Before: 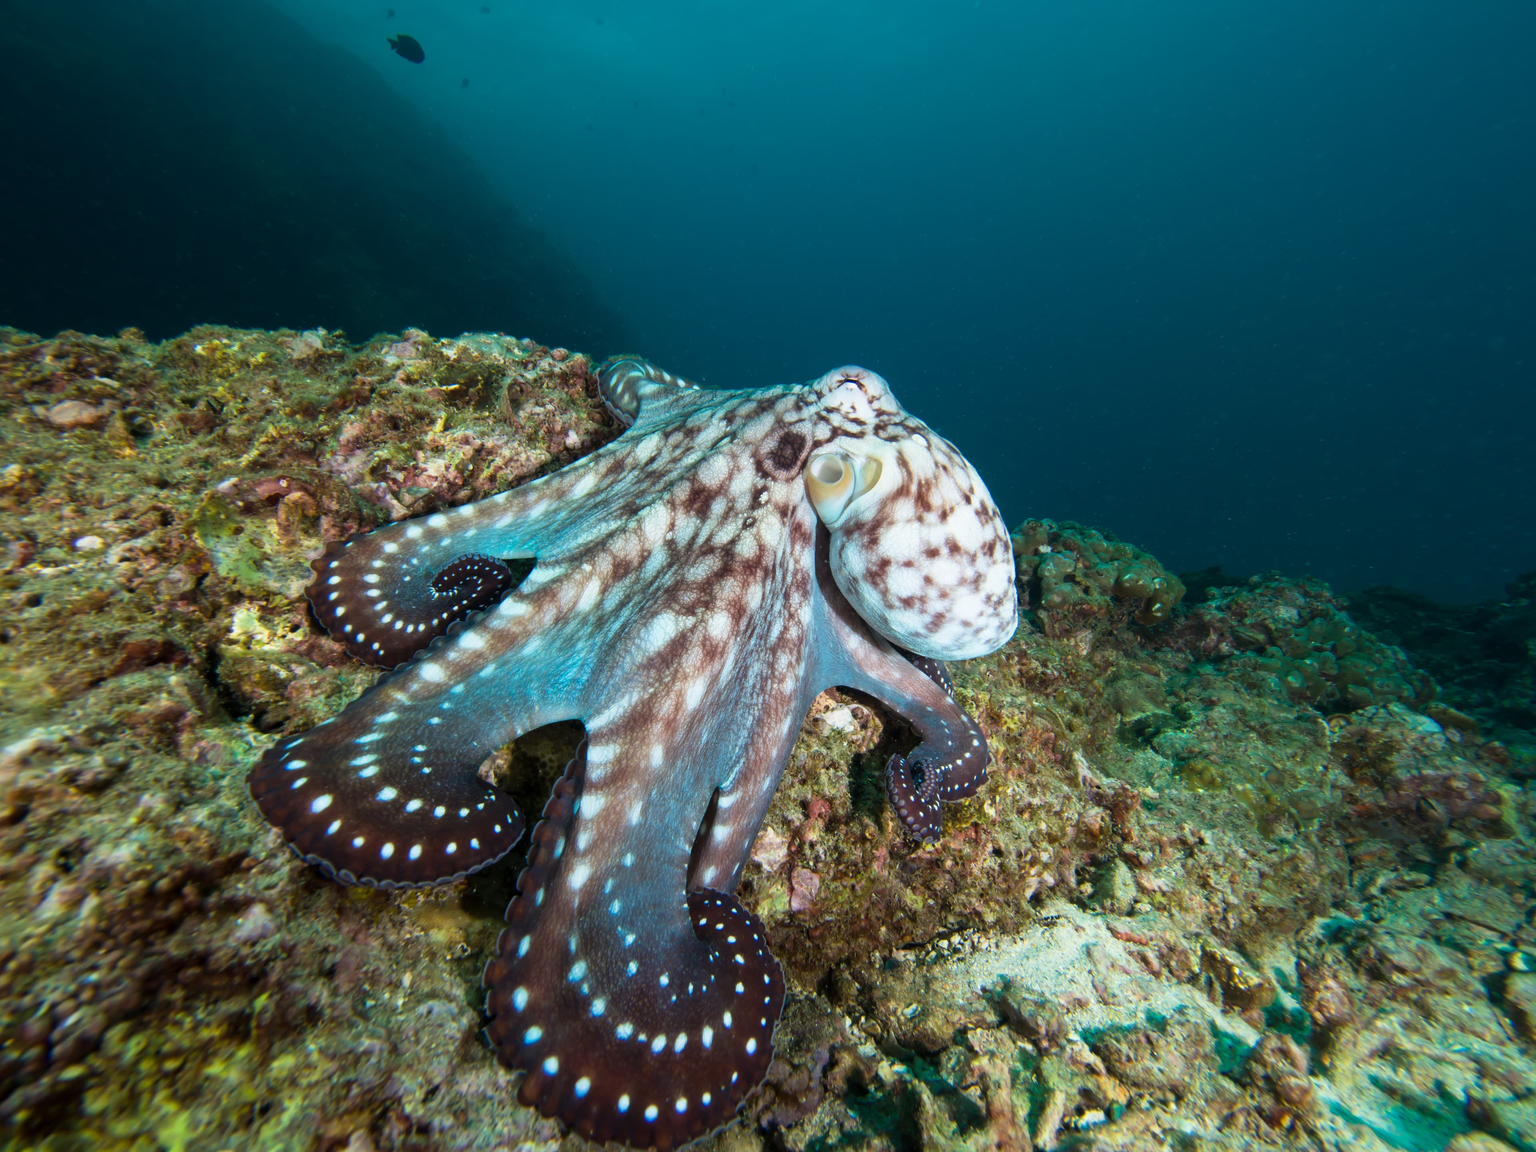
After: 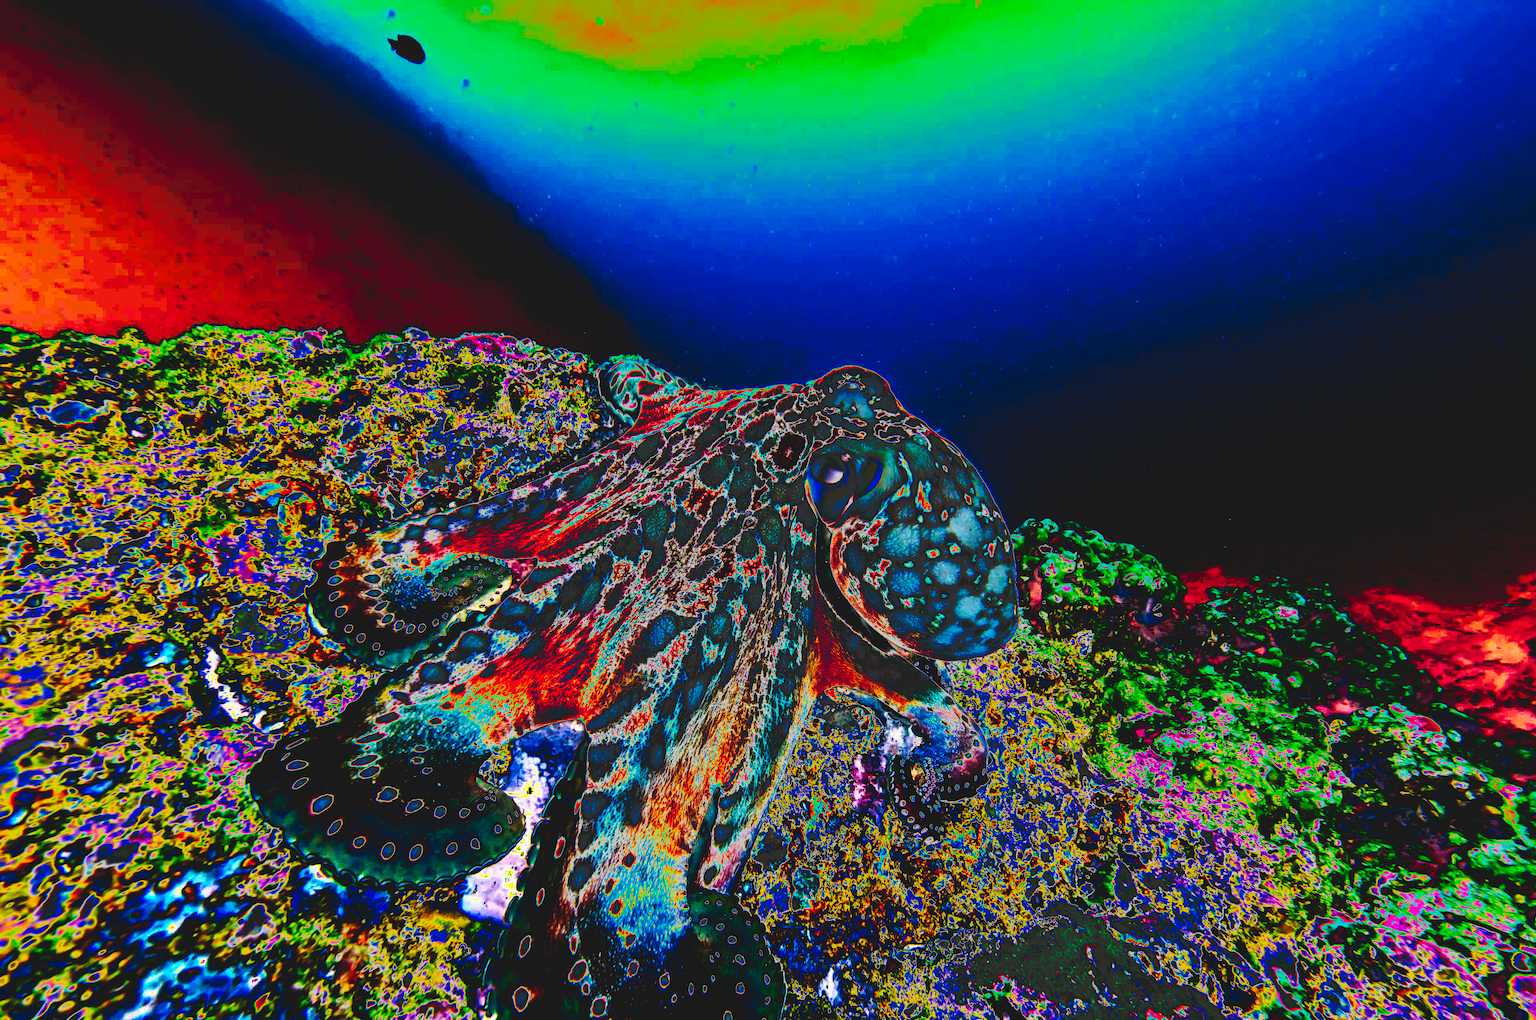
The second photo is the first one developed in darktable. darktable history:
crop and rotate: top 0%, bottom 11.428%
tone curve: curves: ch0 [(0, 0) (0.003, 0.99) (0.011, 0.983) (0.025, 0.934) (0.044, 0.719) (0.069, 0.382) (0.1, 0.204) (0.136, 0.093) (0.177, 0.094) (0.224, 0.093) (0.277, 0.098) (0.335, 0.214) (0.399, 0.616) (0.468, 0.827) (0.543, 0.464) (0.623, 0.145) (0.709, 0.127) (0.801, 0.187) (0.898, 0.203) (1, 1)], preserve colors none
